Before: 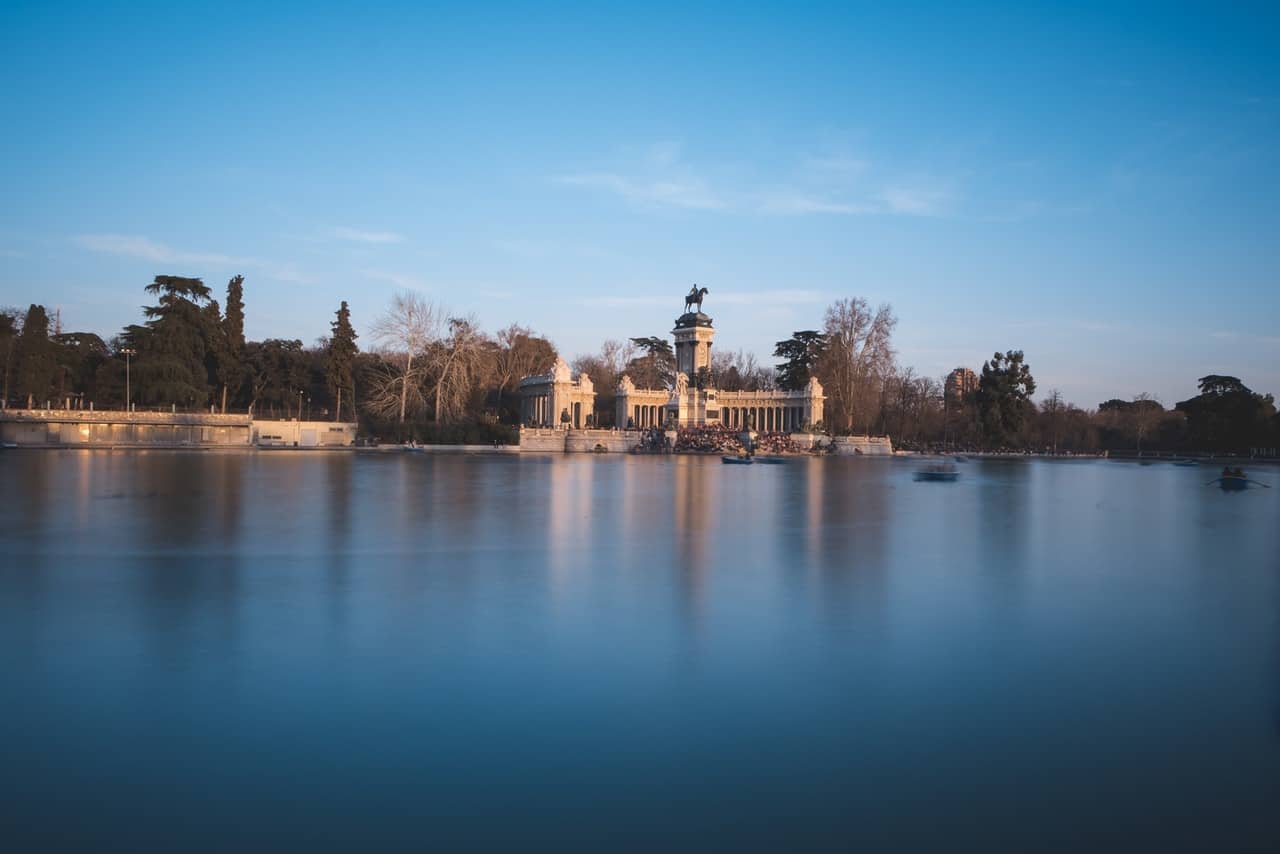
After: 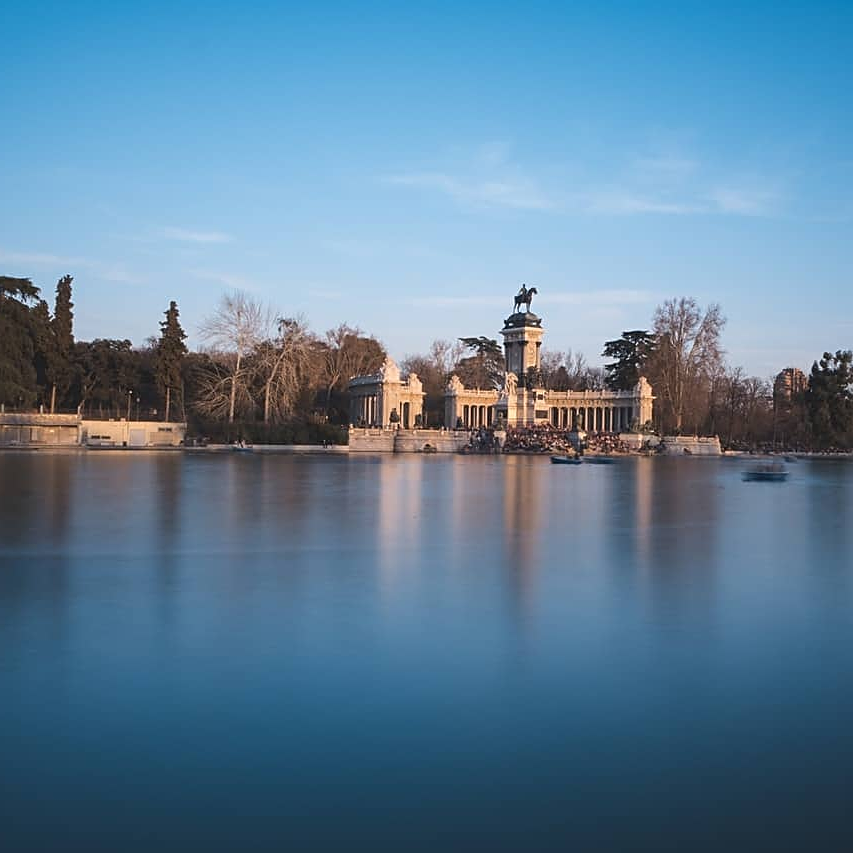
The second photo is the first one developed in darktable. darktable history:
white balance: emerald 1
sharpen: on, module defaults
crop and rotate: left 13.409%, right 19.924%
